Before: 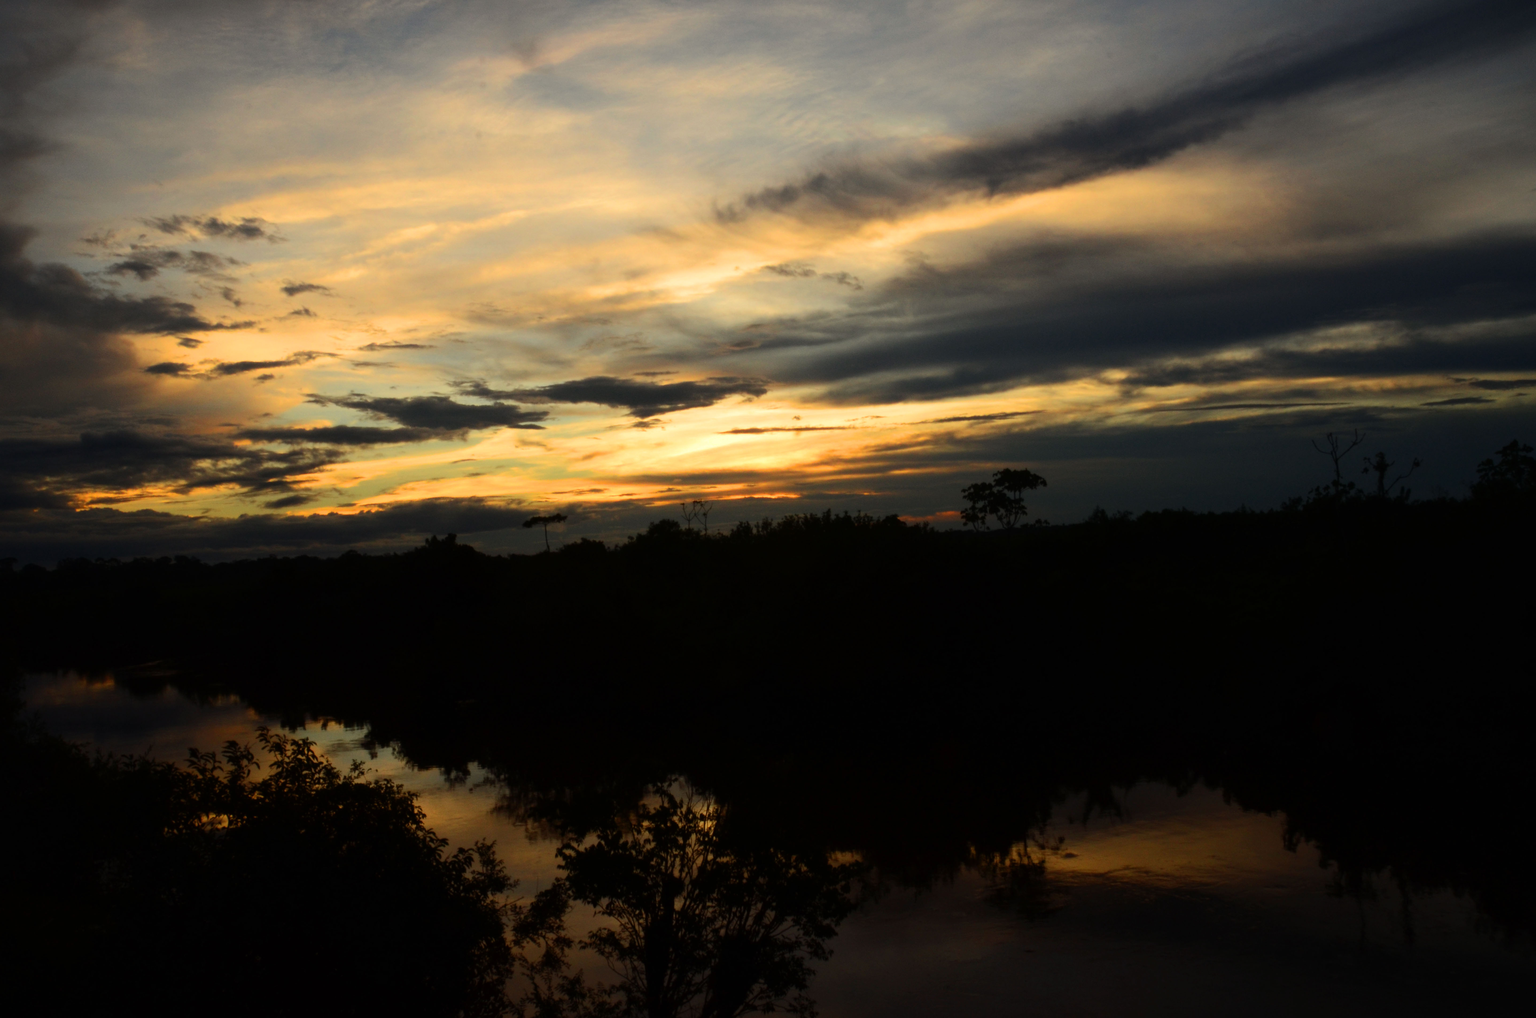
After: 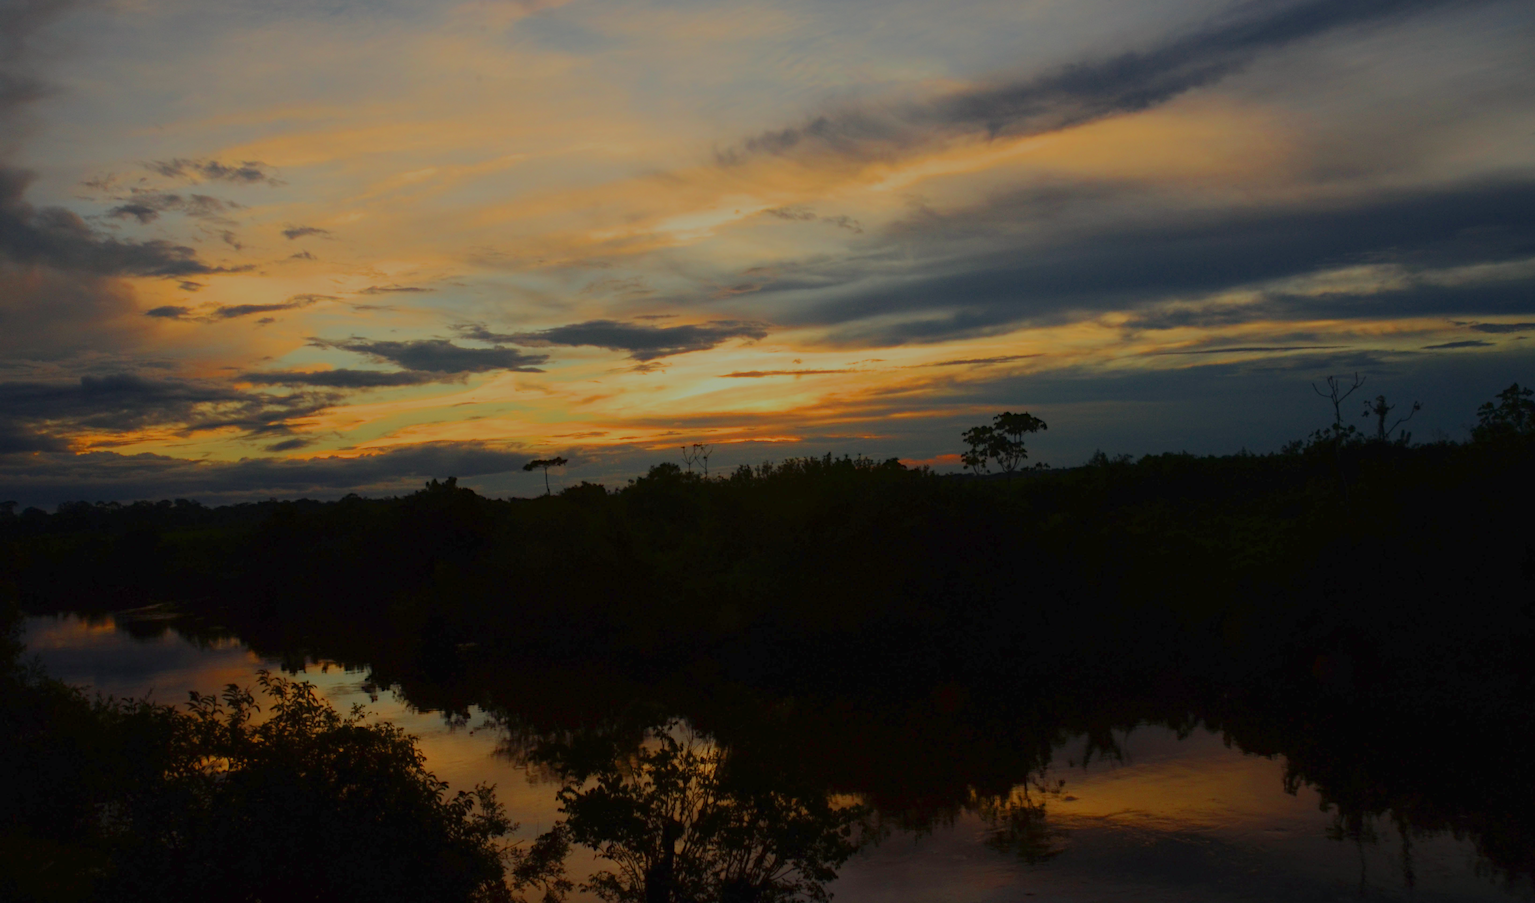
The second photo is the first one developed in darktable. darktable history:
filmic rgb: black relative exposure -14 EV, white relative exposure 8 EV, threshold 3 EV, hardness 3.74, latitude 50%, contrast 0.5, color science v5 (2021), contrast in shadows safe, contrast in highlights safe, enable highlight reconstruction true
crop and rotate: top 5.609%, bottom 5.609%
haze removal: compatibility mode true, adaptive false
